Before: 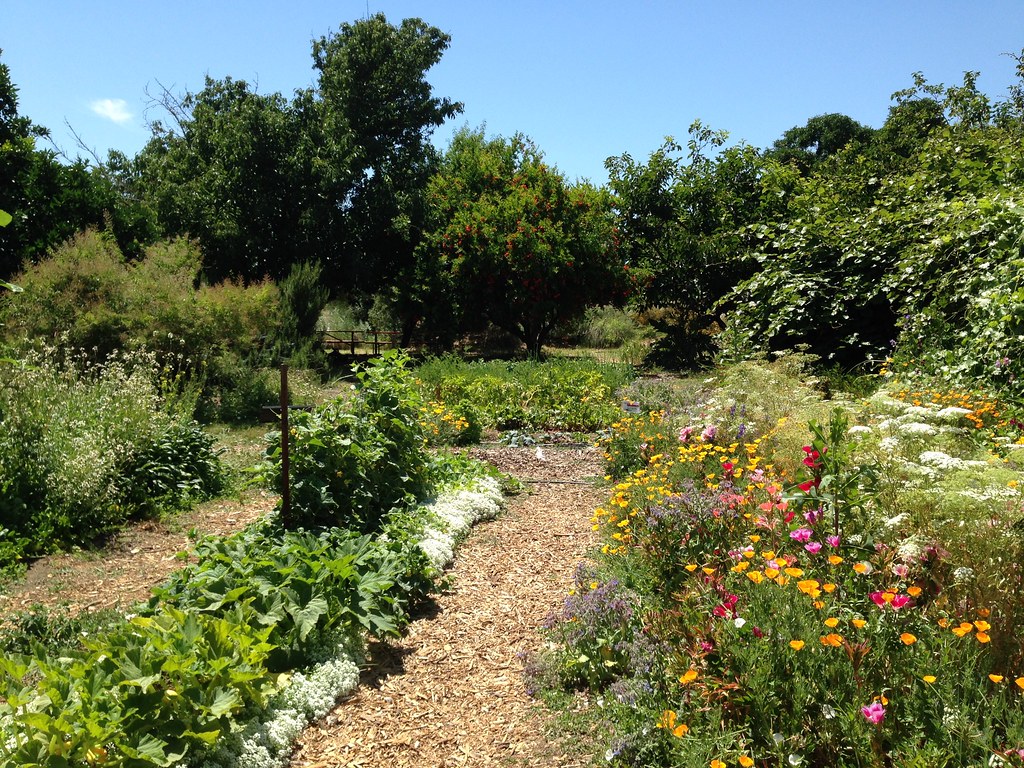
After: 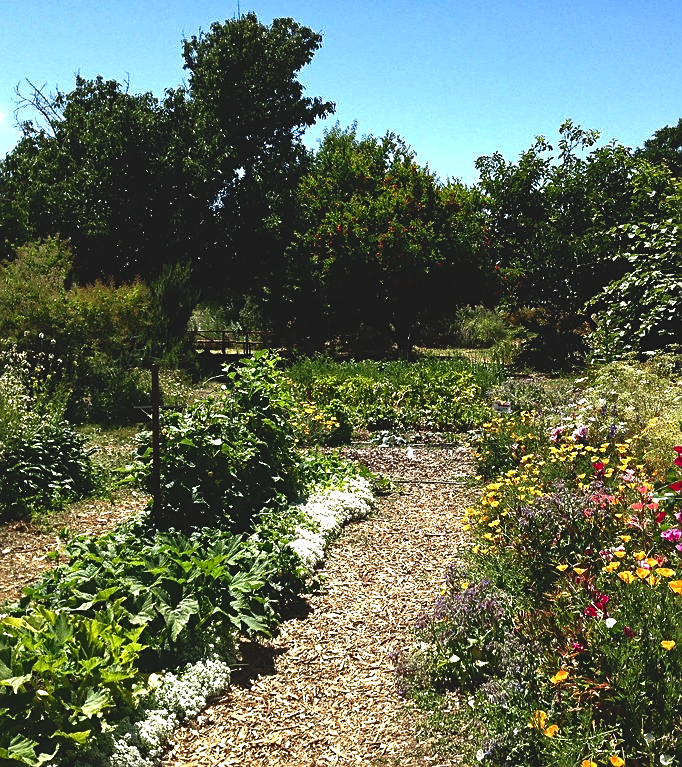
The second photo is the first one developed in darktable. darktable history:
crop and rotate: left 12.673%, right 20.66%
exposure: black level correction -0.071, exposure 0.5 EV, compensate highlight preservation false
haze removal: compatibility mode true, adaptive false
sharpen: on, module defaults
contrast brightness saturation: contrast 0.09, brightness -0.59, saturation 0.17
